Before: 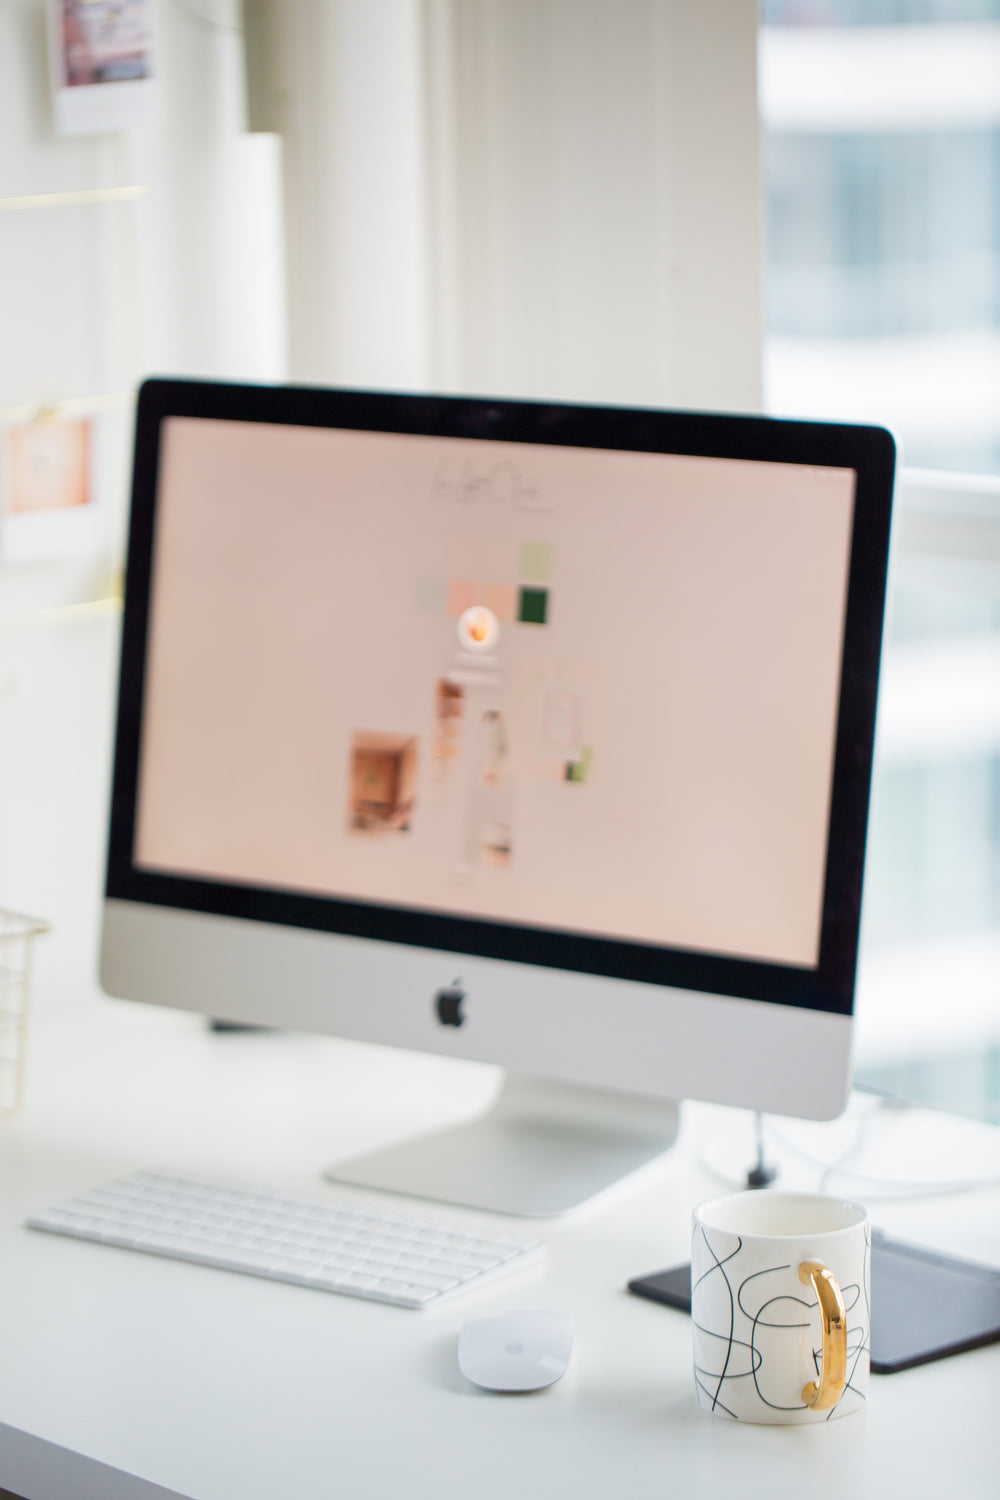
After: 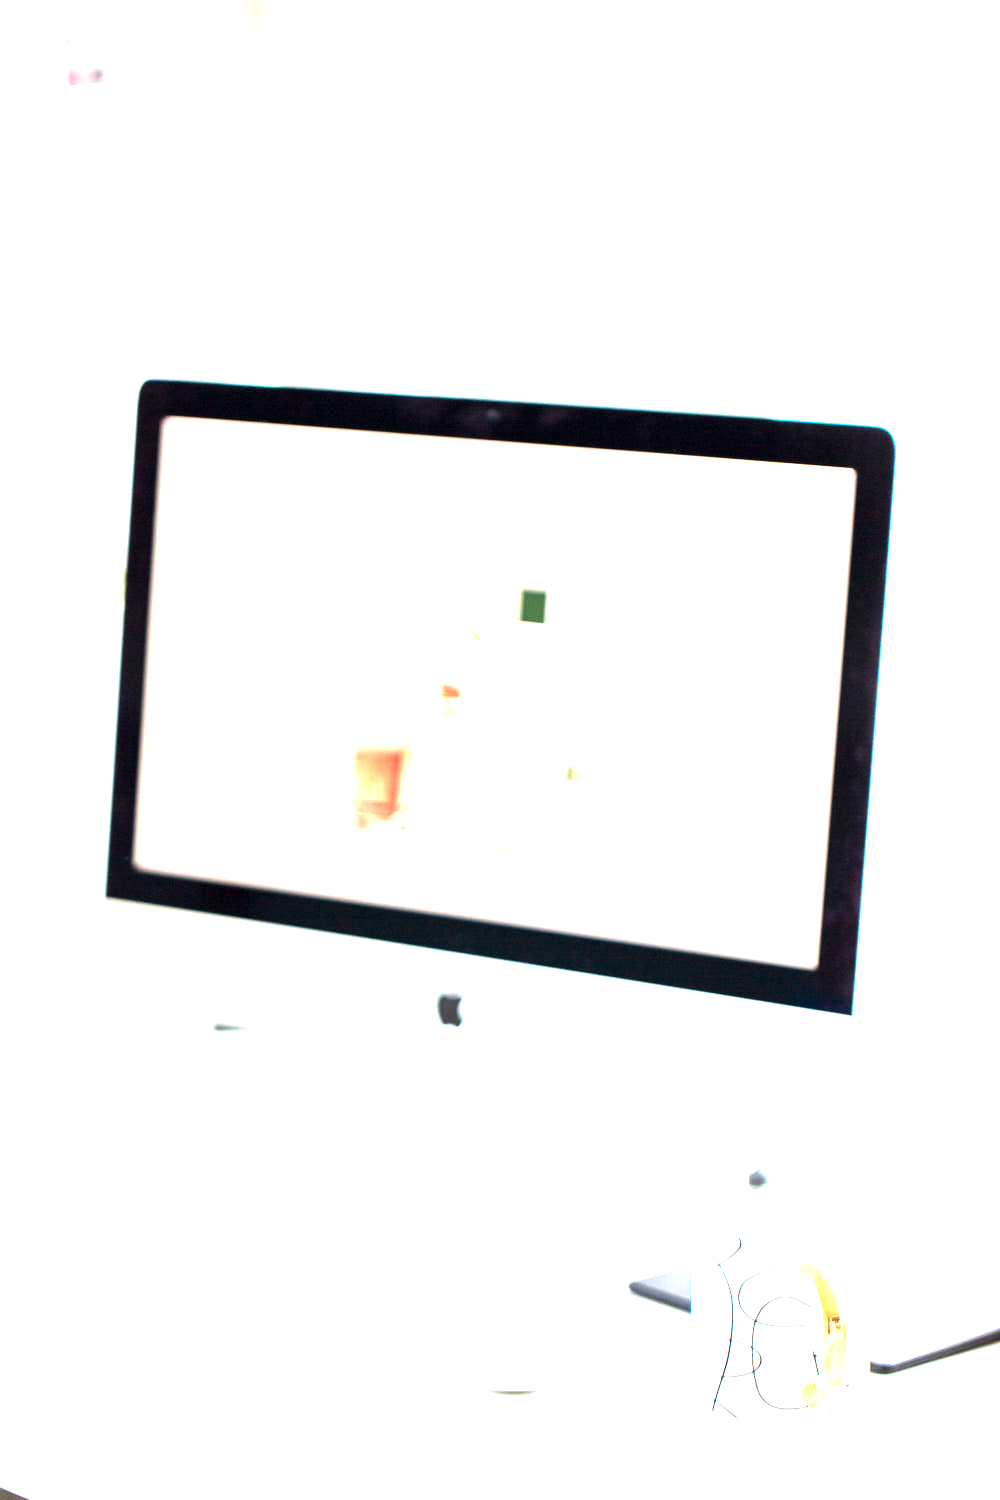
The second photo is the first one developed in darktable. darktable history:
rotate and perspective: automatic cropping original format, crop left 0, crop top 0
tone equalizer: -8 EV -0.75 EV, -7 EV -0.7 EV, -6 EV -0.6 EV, -5 EV -0.4 EV, -3 EV 0.4 EV, -2 EV 0.6 EV, -1 EV 0.7 EV, +0 EV 0.75 EV, edges refinement/feathering 500, mask exposure compensation -1.57 EV, preserve details no
exposure: black level correction 0.001, exposure 2 EV, compensate highlight preservation false
